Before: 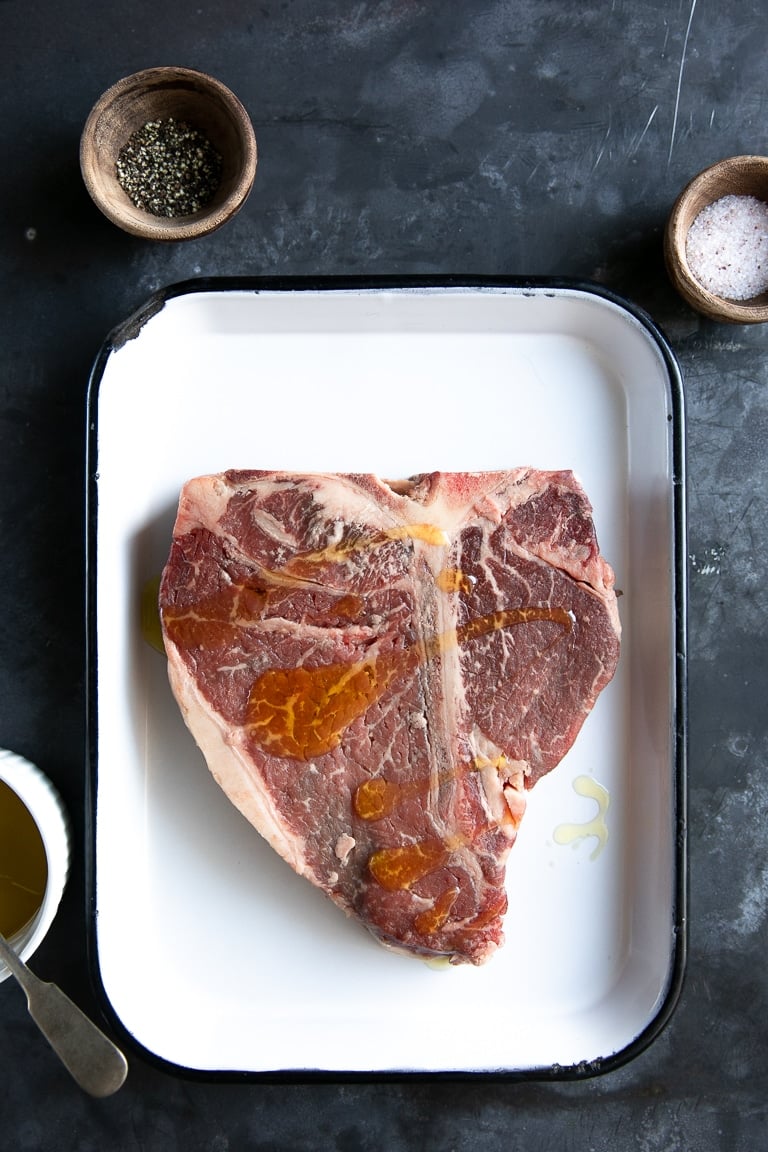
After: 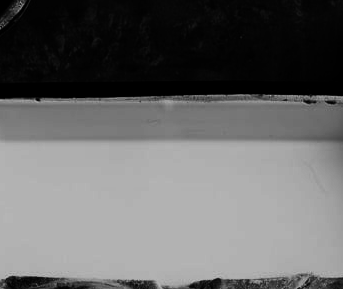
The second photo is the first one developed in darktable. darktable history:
contrast brightness saturation: contrast 0.02, brightness -1, saturation -1
exposure: exposure -0.36 EV, compensate highlight preservation false
crop: left 28.64%, top 16.832%, right 26.637%, bottom 58.055%
